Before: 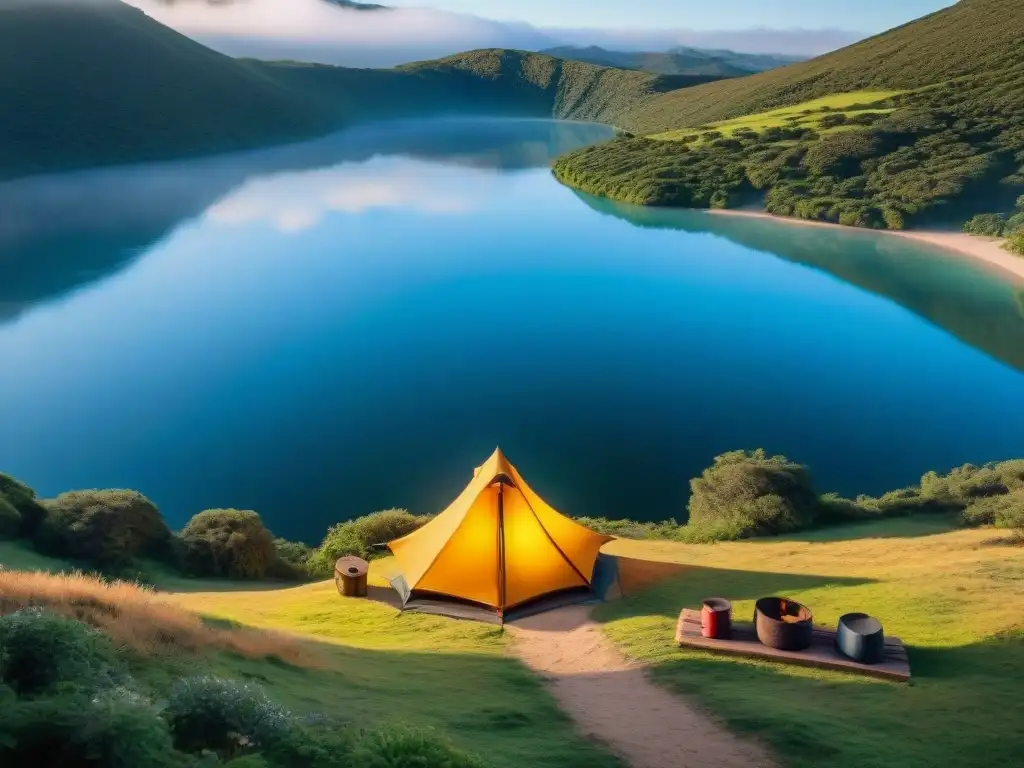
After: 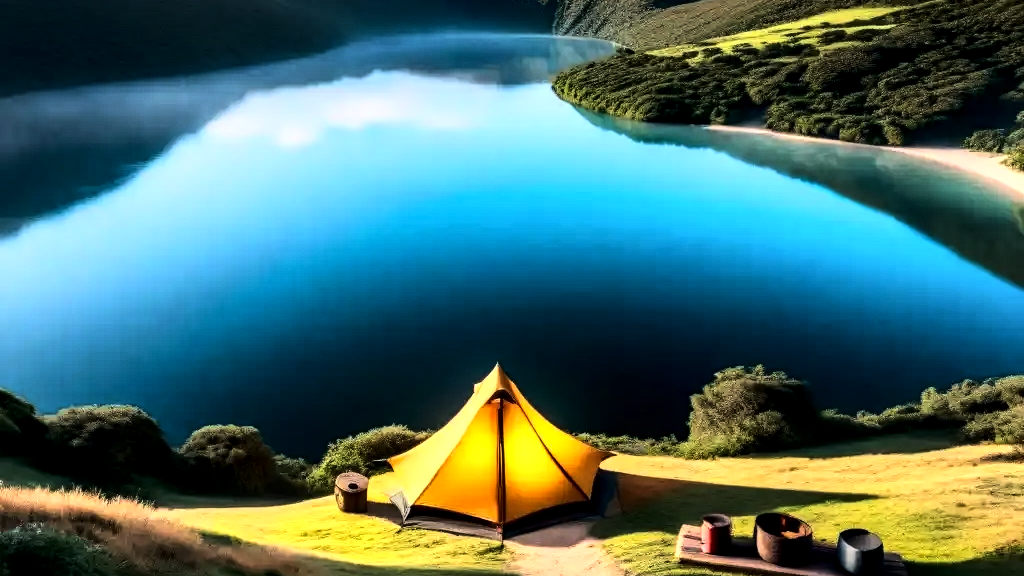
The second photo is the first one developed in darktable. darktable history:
crop: top 11.018%, bottom 13.957%
tone curve: curves: ch0 [(0, 0) (0.003, 0.003) (0.011, 0.006) (0.025, 0.01) (0.044, 0.016) (0.069, 0.02) (0.1, 0.025) (0.136, 0.034) (0.177, 0.051) (0.224, 0.08) (0.277, 0.131) (0.335, 0.209) (0.399, 0.328) (0.468, 0.47) (0.543, 0.629) (0.623, 0.788) (0.709, 0.903) (0.801, 0.965) (0.898, 0.989) (1, 1)]
local contrast: highlights 23%, shadows 74%, midtone range 0.746
